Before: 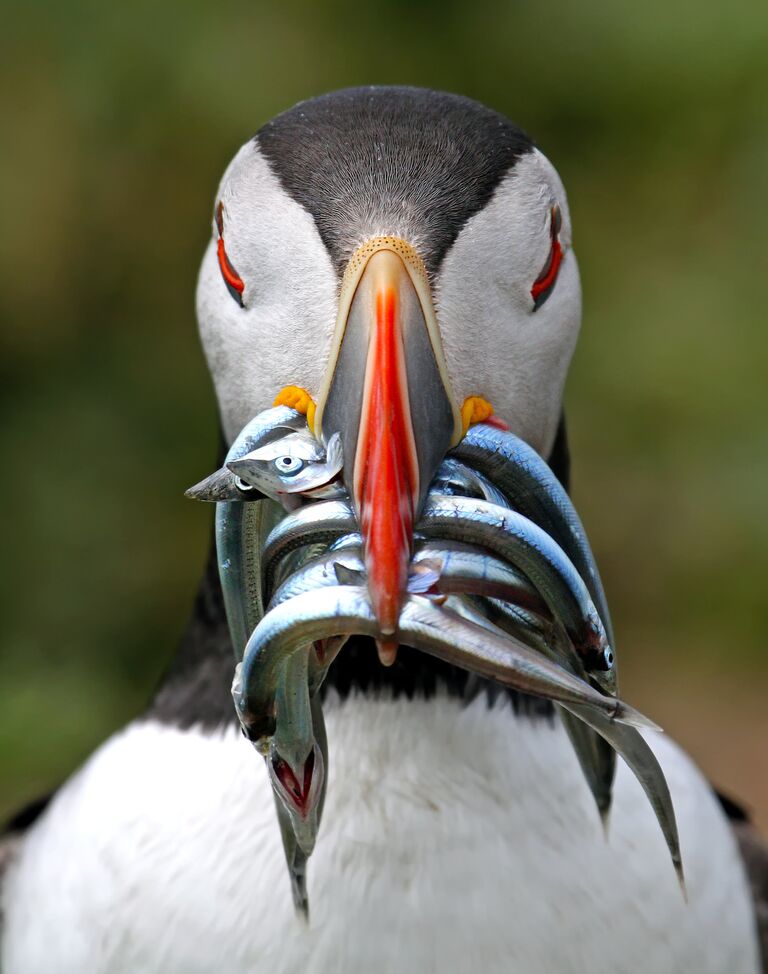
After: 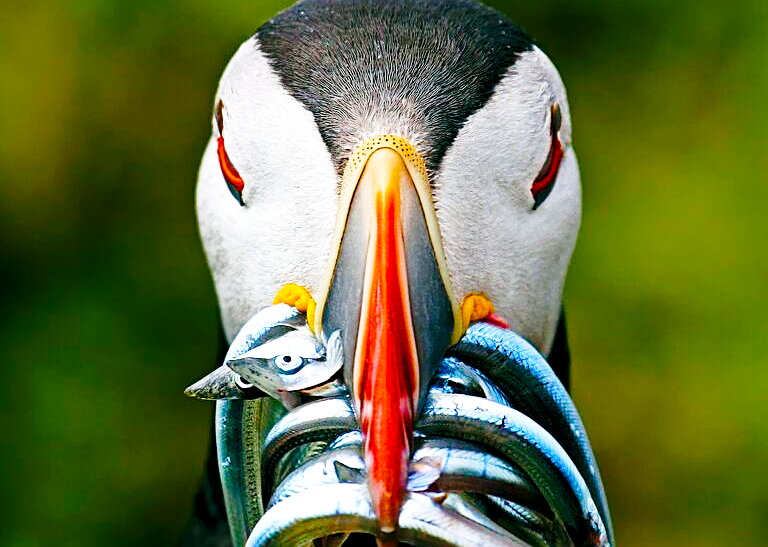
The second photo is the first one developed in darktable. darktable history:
base curve: curves: ch0 [(0, 0) (0.028, 0.03) (0.121, 0.232) (0.46, 0.748) (0.859, 0.968) (1, 1)], preserve colors none
color balance rgb: highlights gain › chroma 0.128%, highlights gain › hue 330.21°, global offset › luminance -0.345%, global offset › chroma 0.113%, global offset › hue 162.81°, perceptual saturation grading › global saturation 26.761%, perceptual saturation grading › highlights -28.874%, perceptual saturation grading › mid-tones 15.336%, perceptual saturation grading › shadows 33.166%, global vibrance 35.814%, contrast 9.383%
crop and rotate: top 10.485%, bottom 33.336%
sharpen: on, module defaults
